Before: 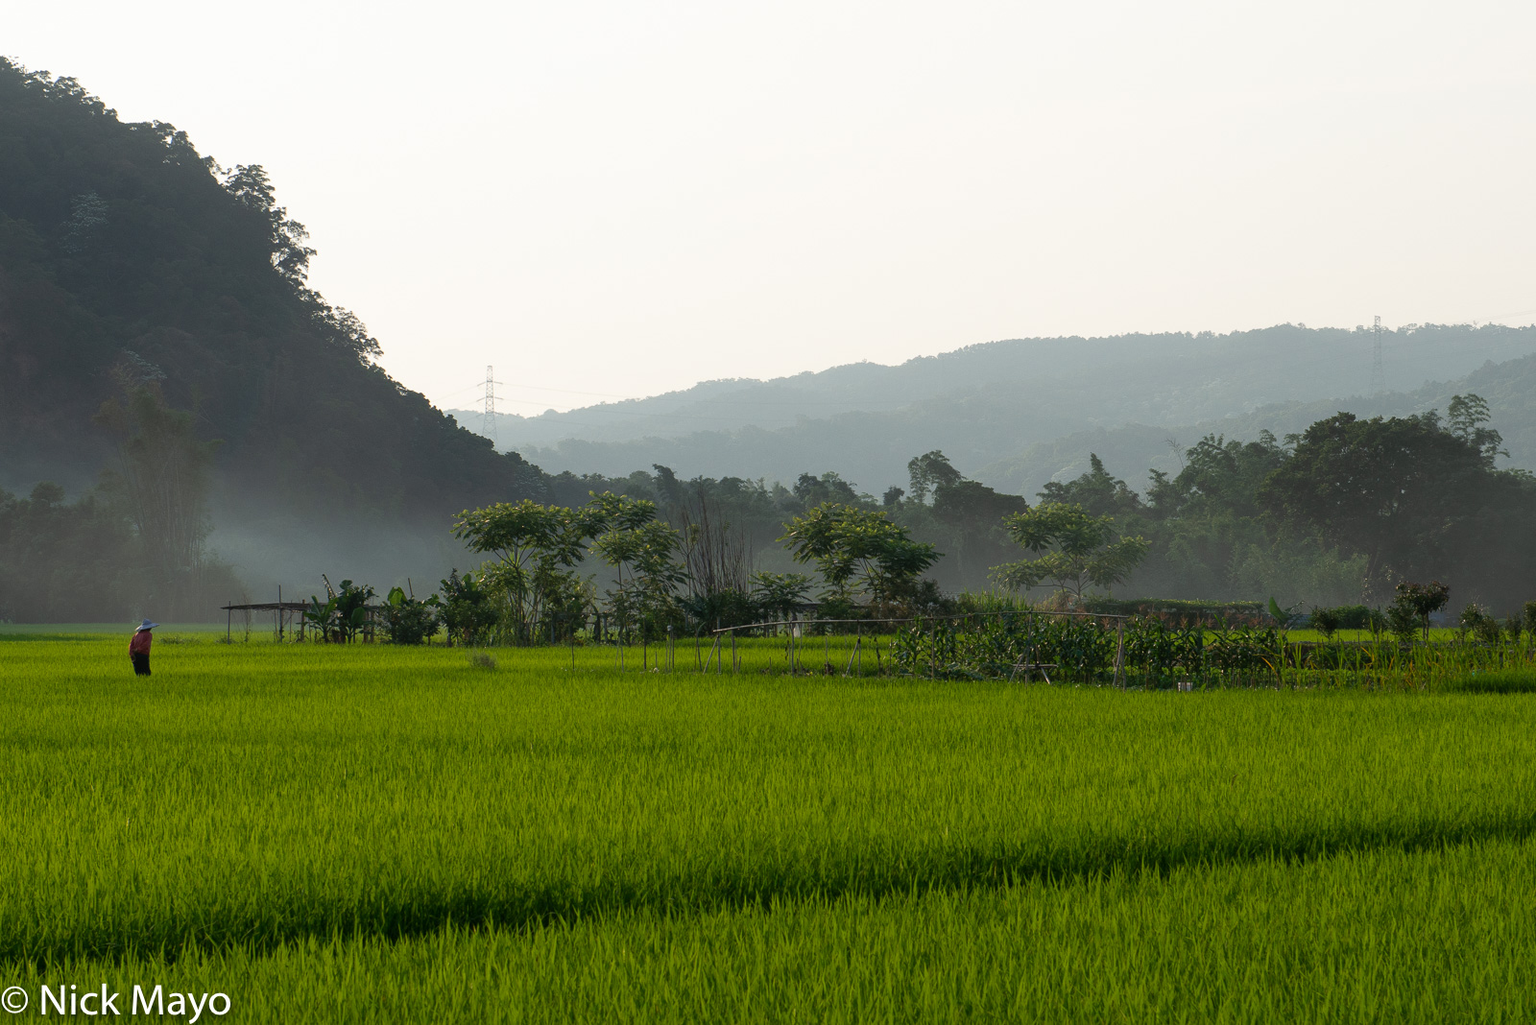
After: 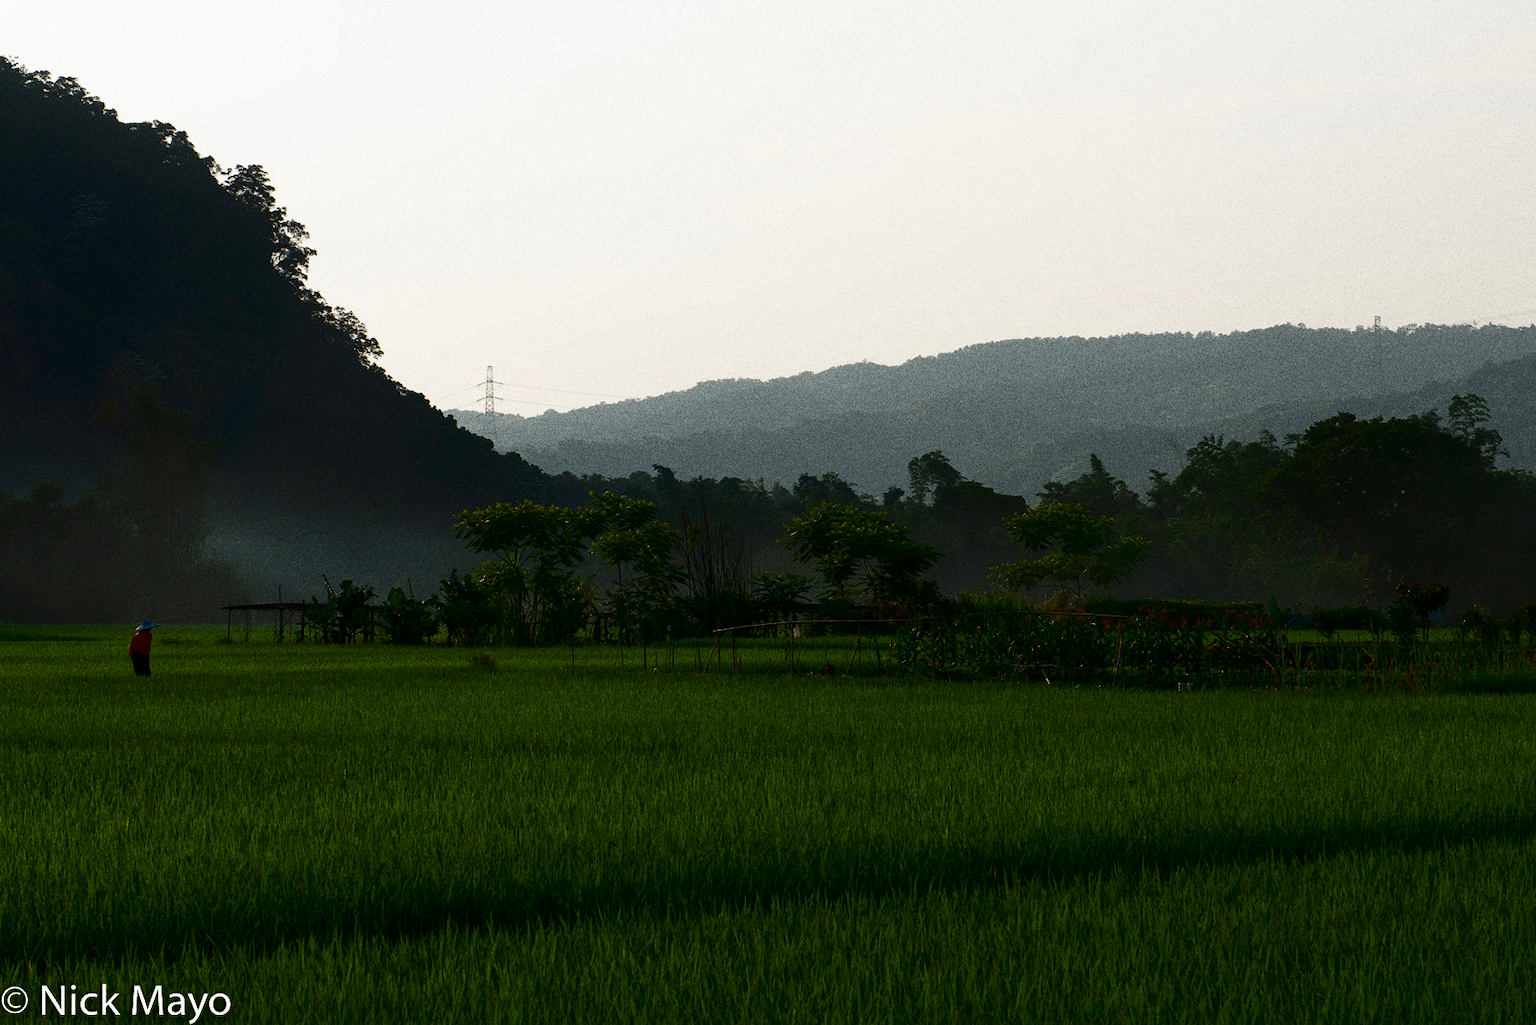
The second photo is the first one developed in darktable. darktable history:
contrast brightness saturation: contrast 0.09, brightness -0.59, saturation 0.17
grain: strength 49.07%
